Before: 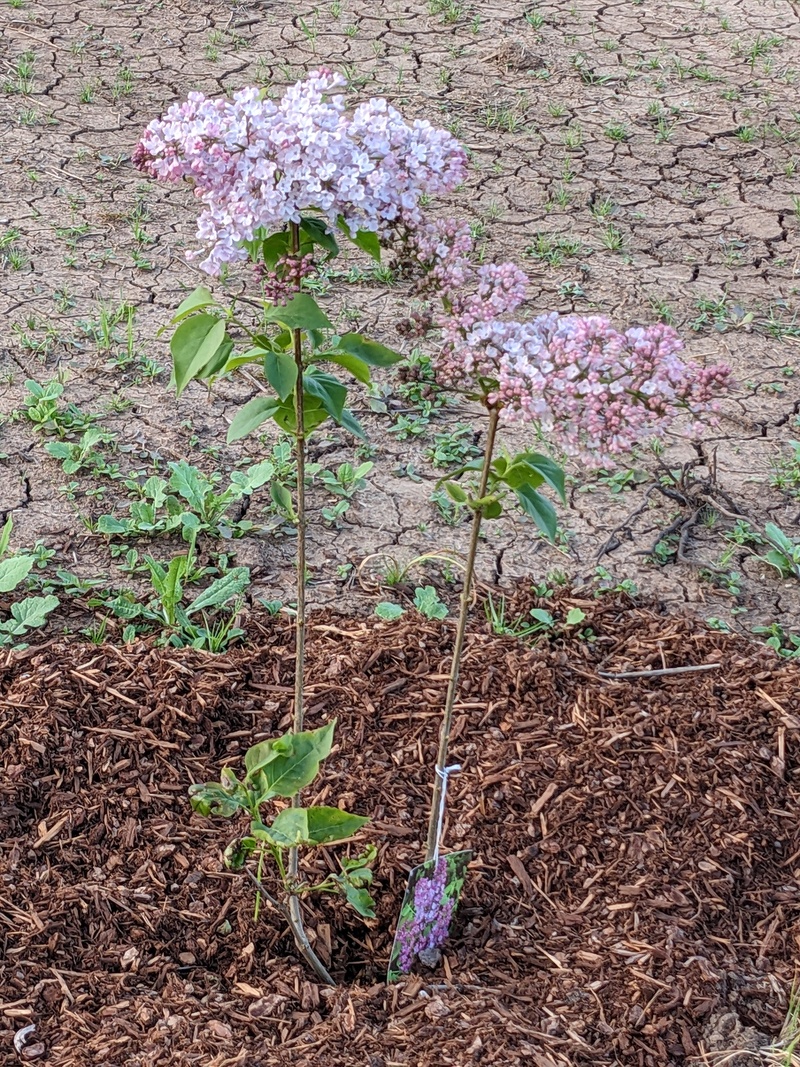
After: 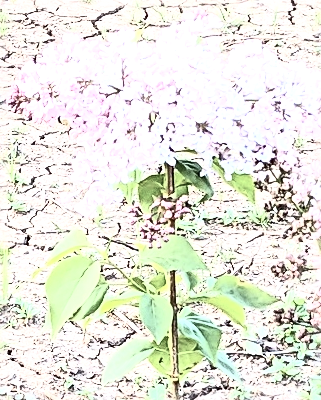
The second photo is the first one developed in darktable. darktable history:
exposure: black level correction 0, exposure 1.382 EV, compensate exposure bias true, compensate highlight preservation false
sharpen: radius 3.093
contrast brightness saturation: contrast 0.555, brightness 0.574, saturation -0.334
crop: left 15.732%, top 5.448%, right 44.084%, bottom 56.188%
